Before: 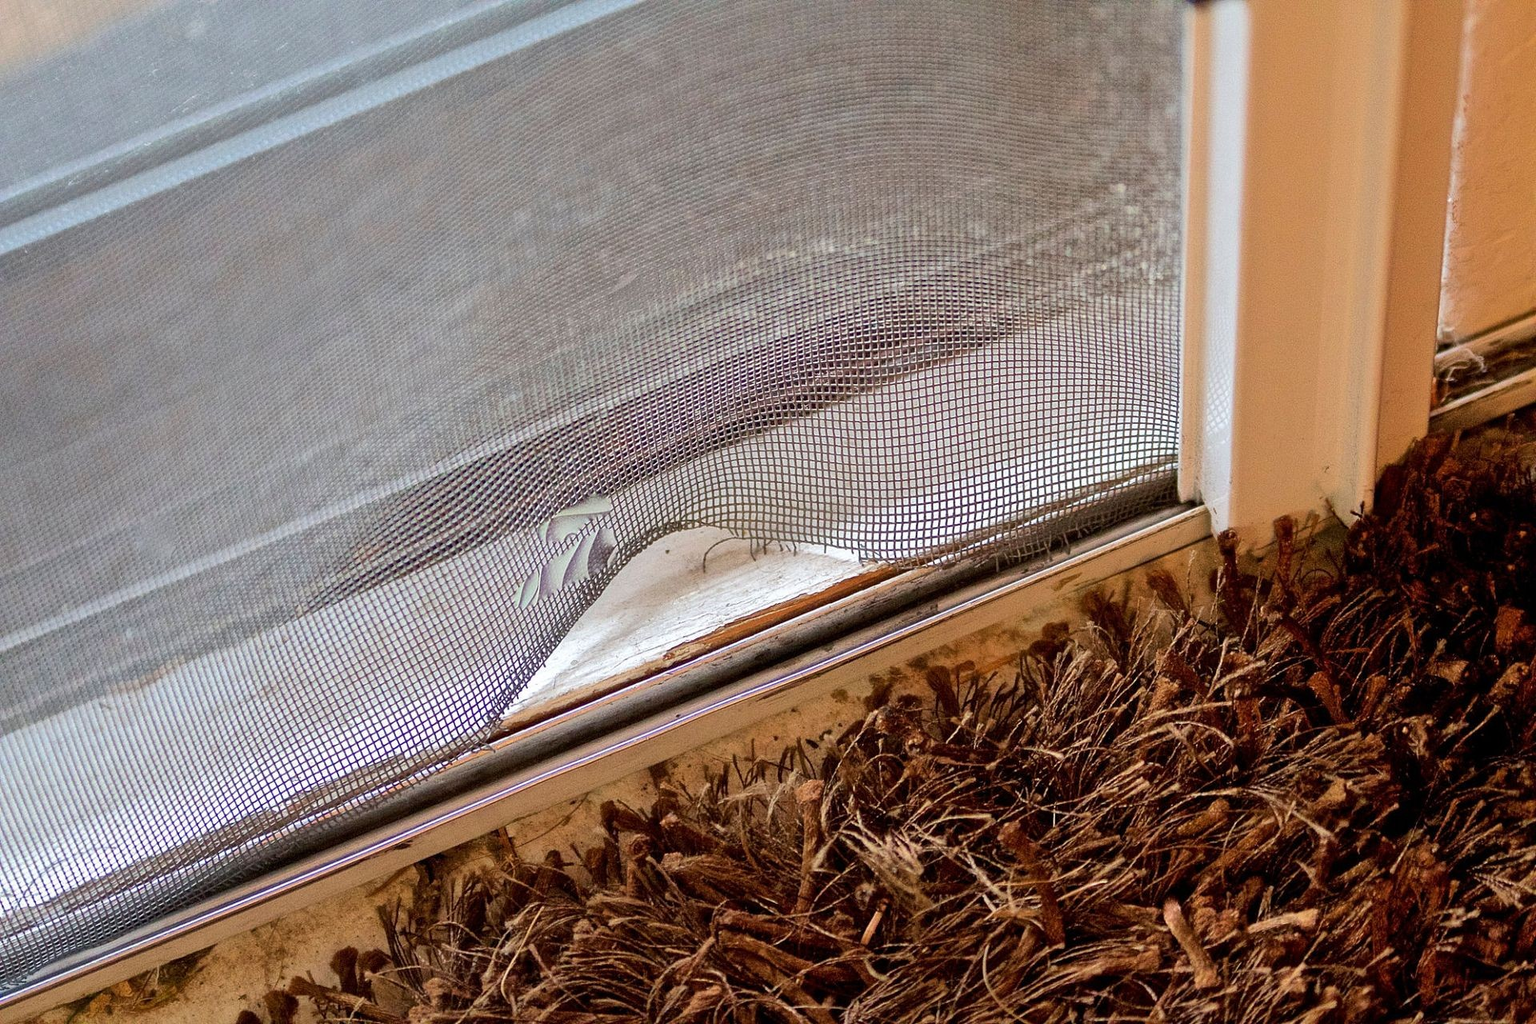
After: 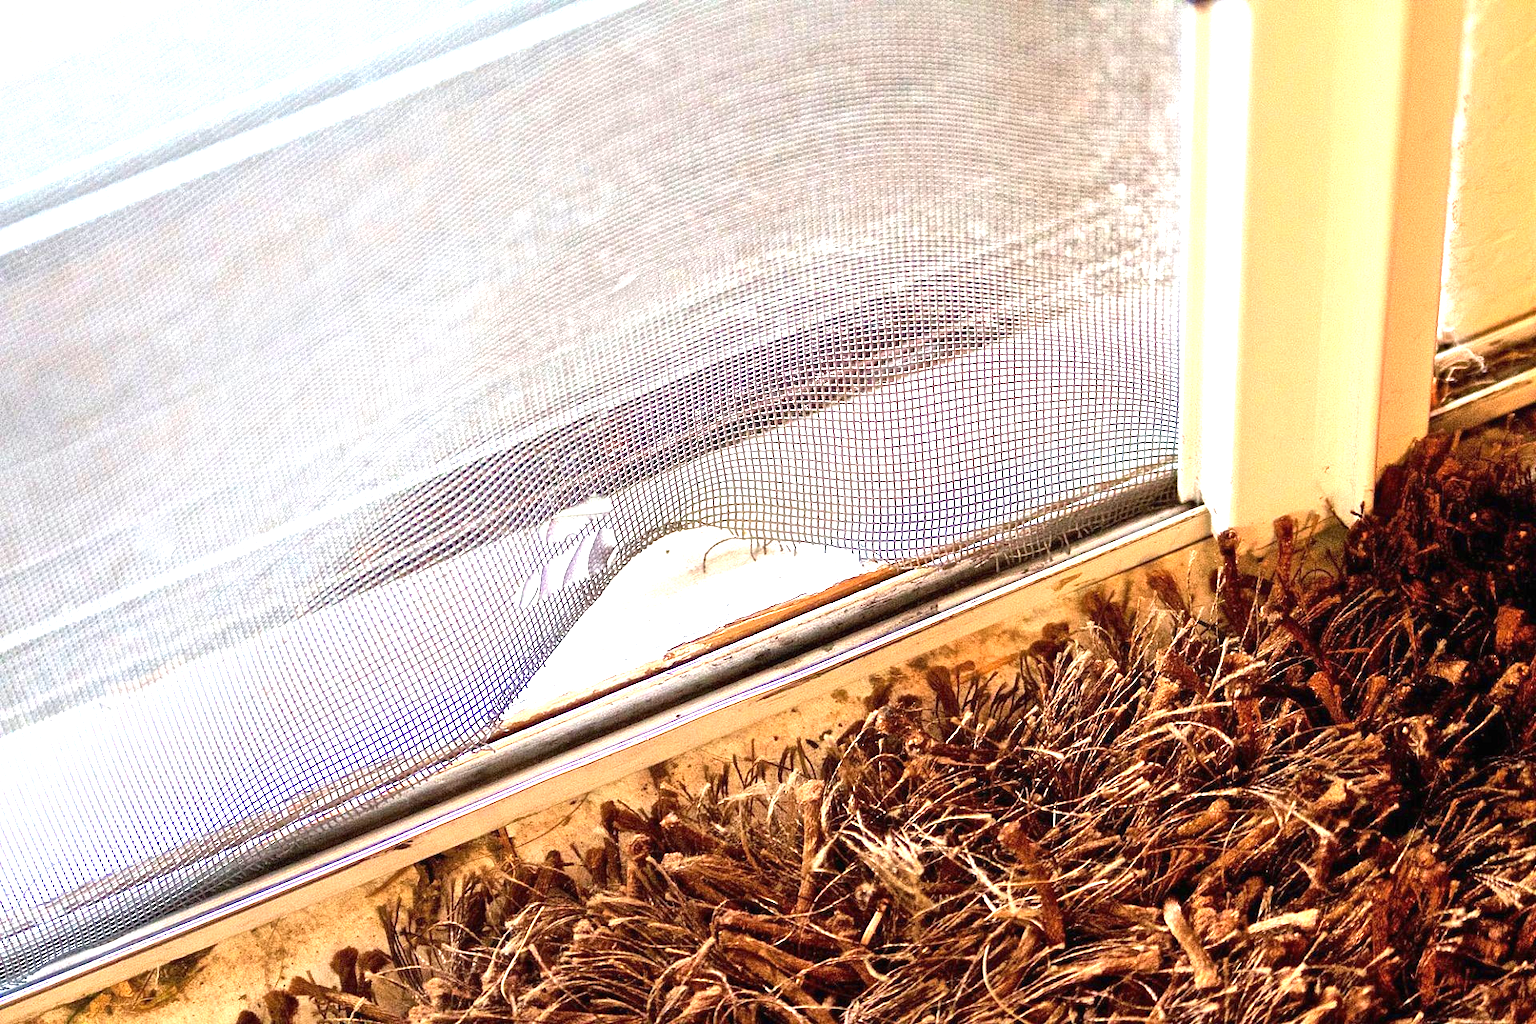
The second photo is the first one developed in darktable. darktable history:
exposure: black level correction 0, exposure 1.679 EV, compensate highlight preservation false
